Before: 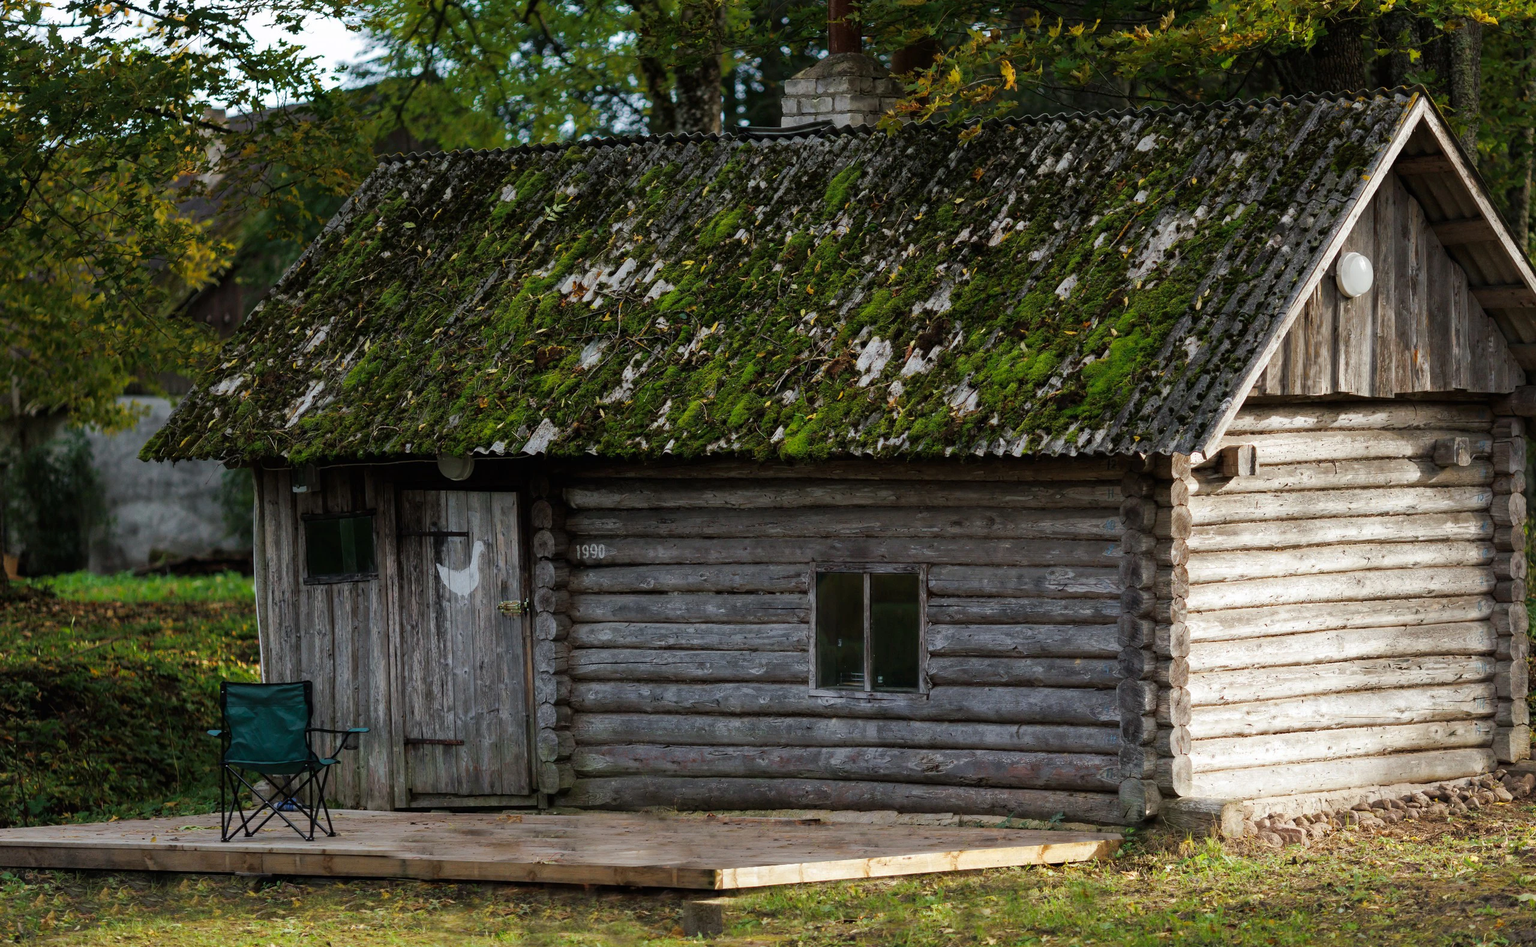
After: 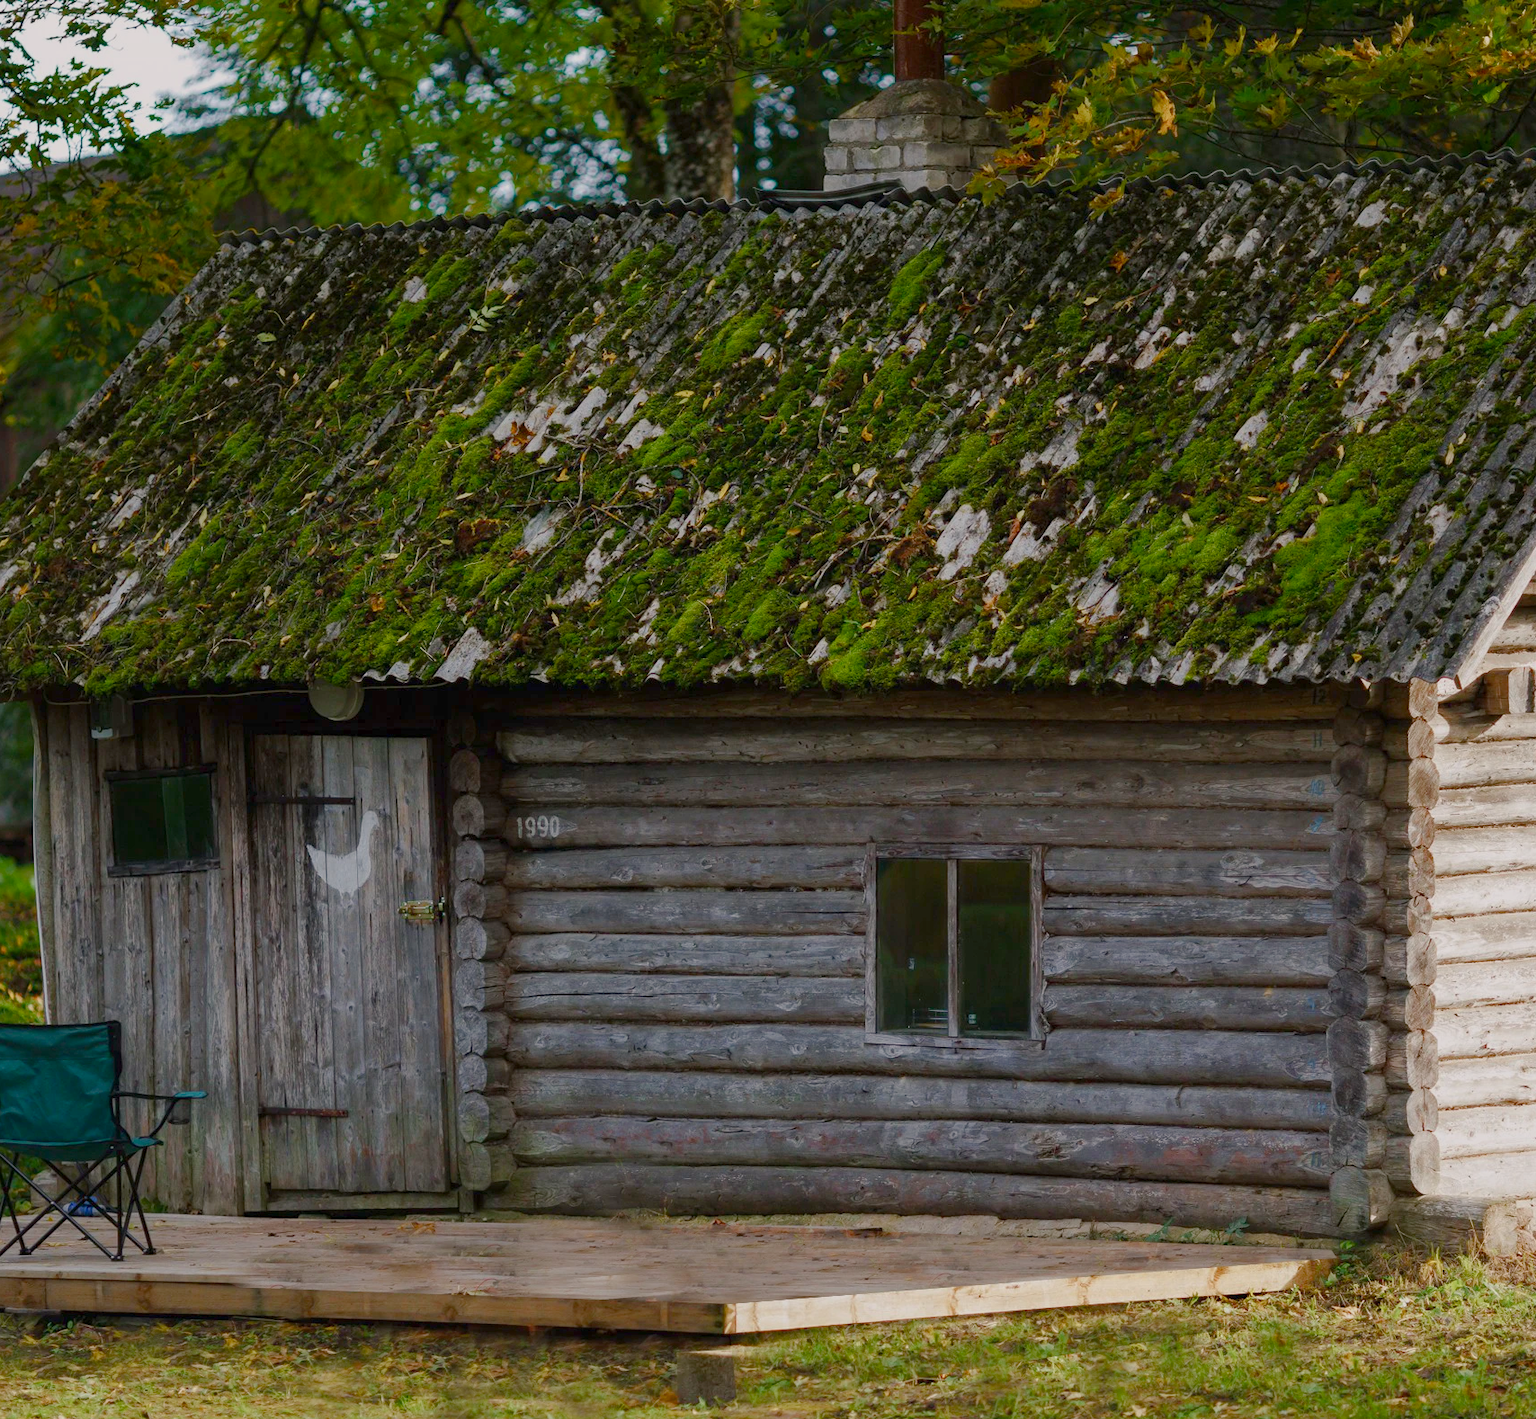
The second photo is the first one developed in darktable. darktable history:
crop and rotate: left 15.096%, right 18.159%
color balance rgb: highlights gain › chroma 0.904%, highlights gain › hue 28.38°, perceptual saturation grading › global saturation 20%, perceptual saturation grading › highlights -50.207%, perceptual saturation grading › shadows 30.643%, contrast -20.37%
